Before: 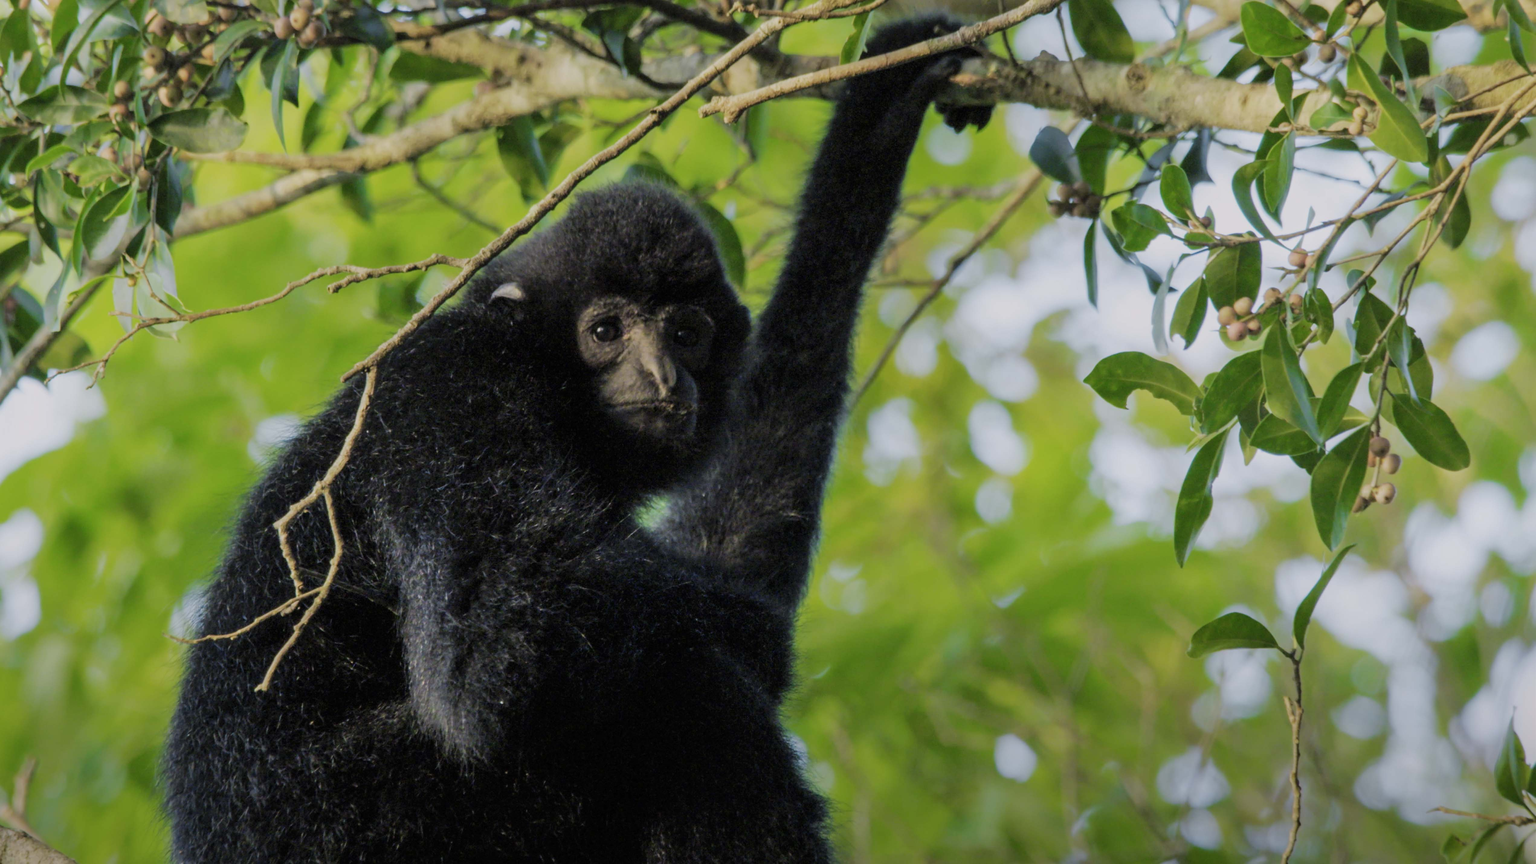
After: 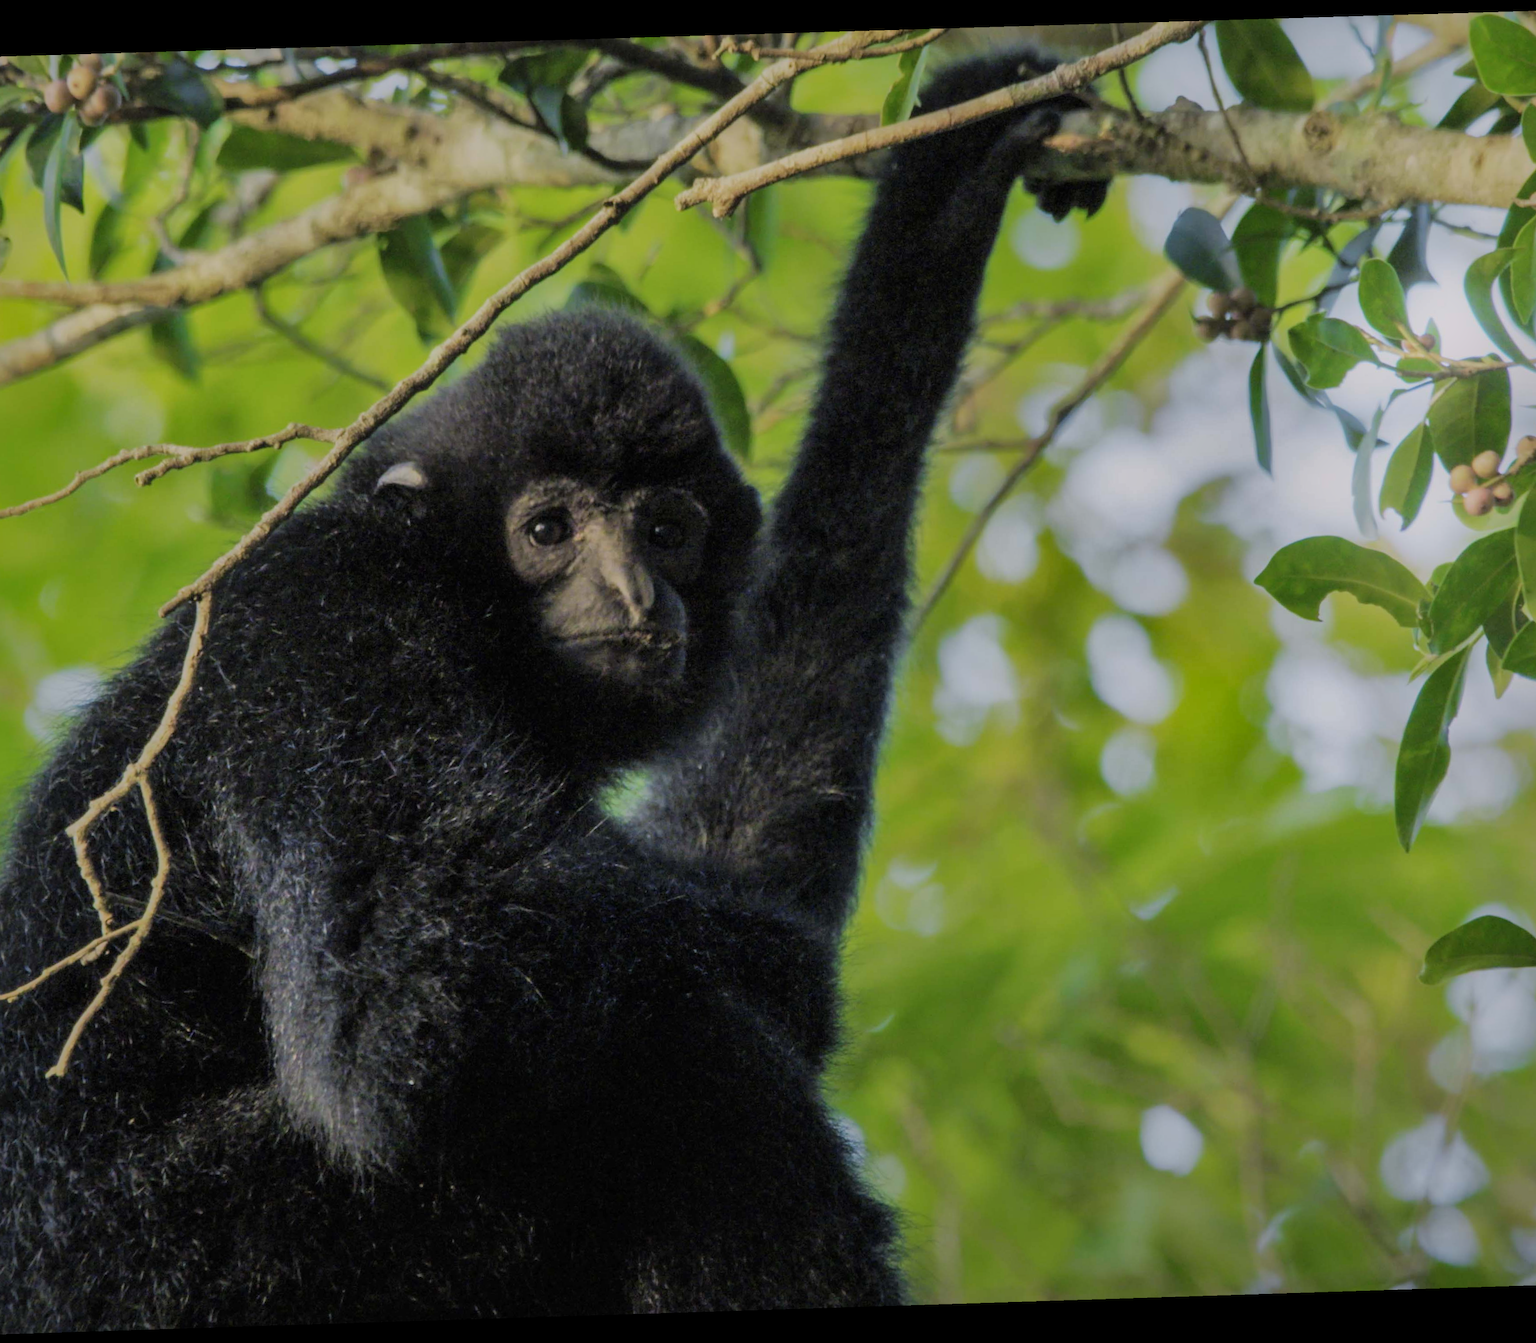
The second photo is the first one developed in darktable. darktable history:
tone equalizer: on, module defaults
shadows and highlights: shadows 25, highlights -70
rotate and perspective: rotation -1.77°, lens shift (horizontal) 0.004, automatic cropping off
bloom: on, module defaults
crop and rotate: left 15.754%, right 17.579%
